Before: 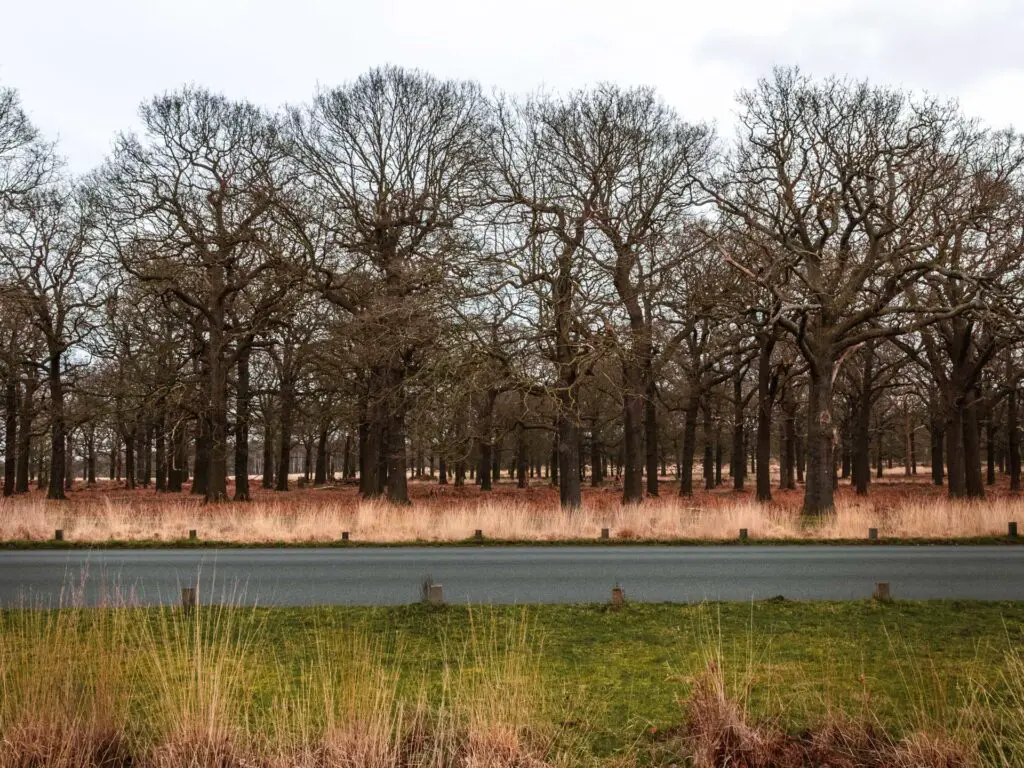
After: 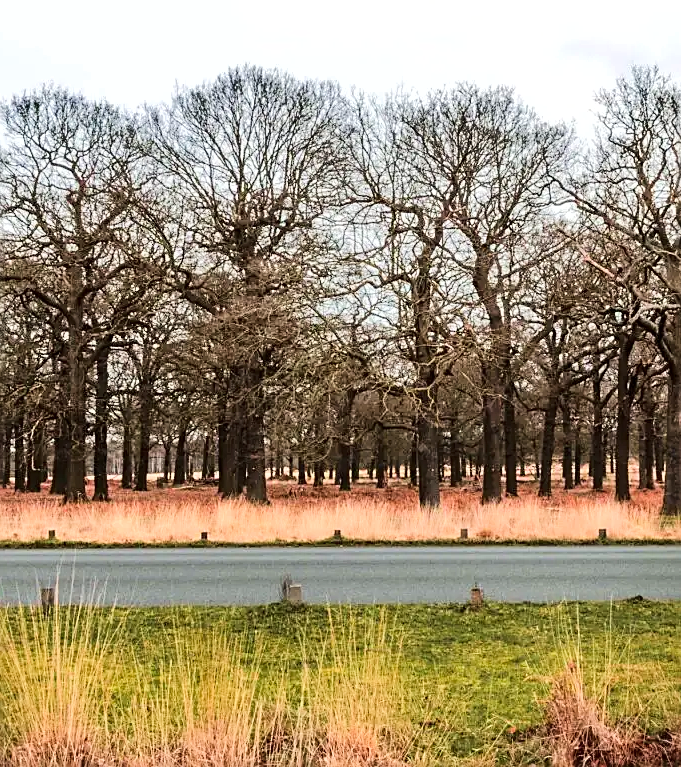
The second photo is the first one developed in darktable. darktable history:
crop and rotate: left 13.797%, right 19.694%
exposure: compensate exposure bias true, compensate highlight preservation false
sharpen: on, module defaults
shadows and highlights: soften with gaussian
tone equalizer: -7 EV 0.156 EV, -6 EV 0.628 EV, -5 EV 1.16 EV, -4 EV 1.31 EV, -3 EV 1.18 EV, -2 EV 0.6 EV, -1 EV 0.159 EV, edges refinement/feathering 500, mask exposure compensation -1.57 EV, preserve details no
